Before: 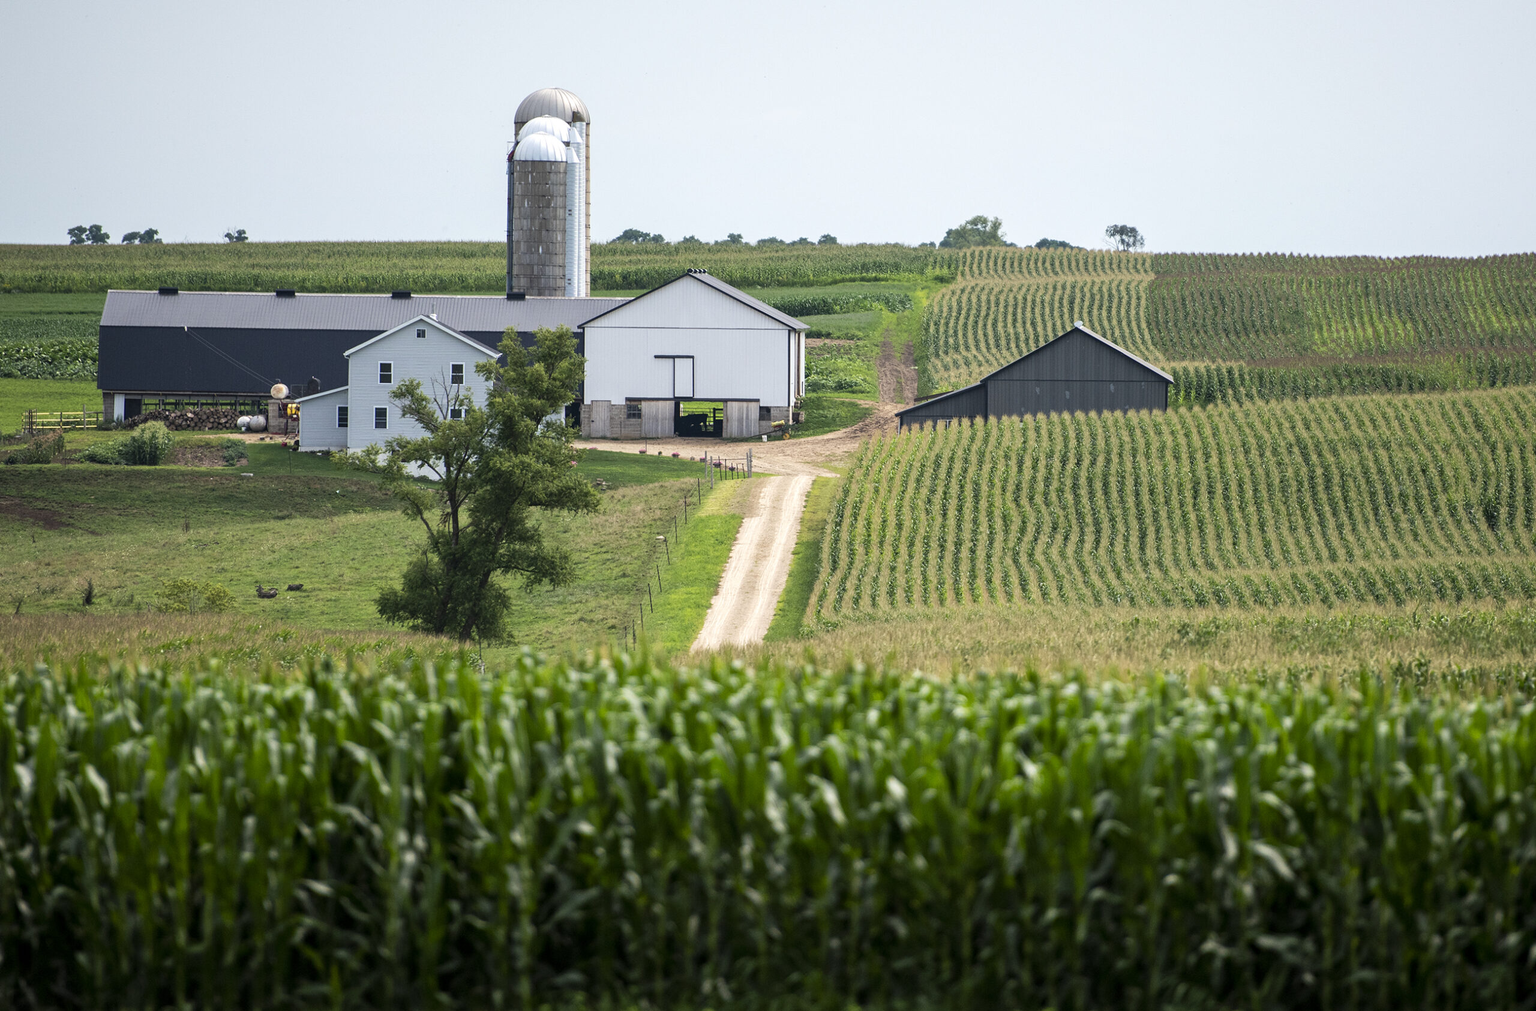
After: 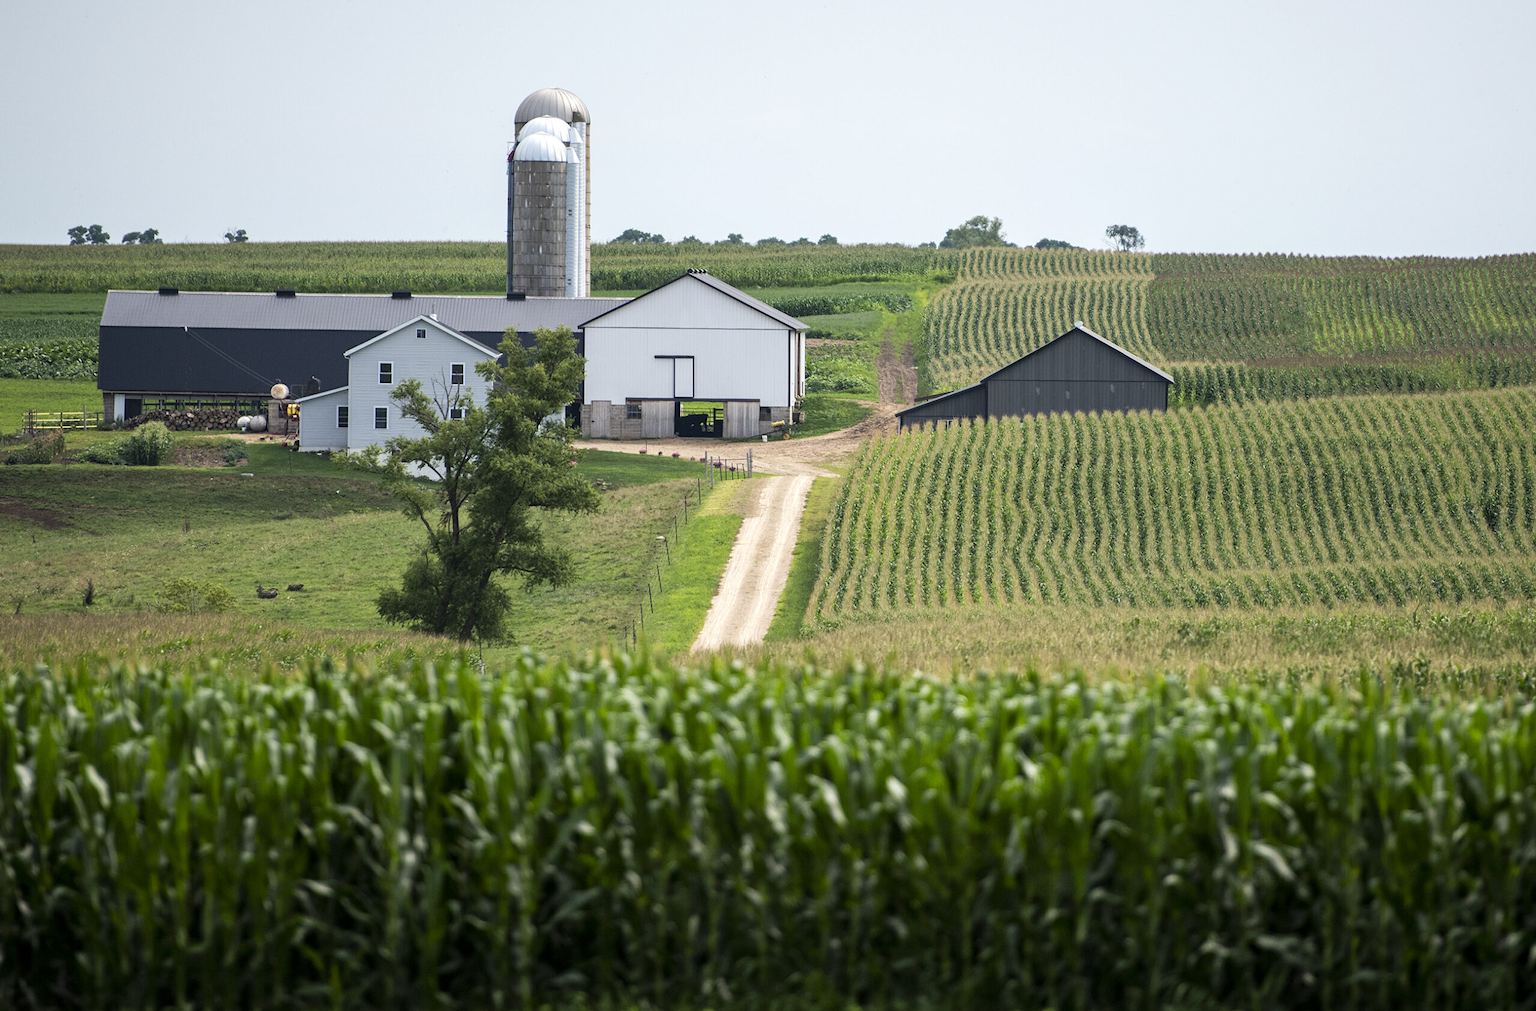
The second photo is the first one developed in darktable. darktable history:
color correction: highlights a* -0.119, highlights b* 0.091
